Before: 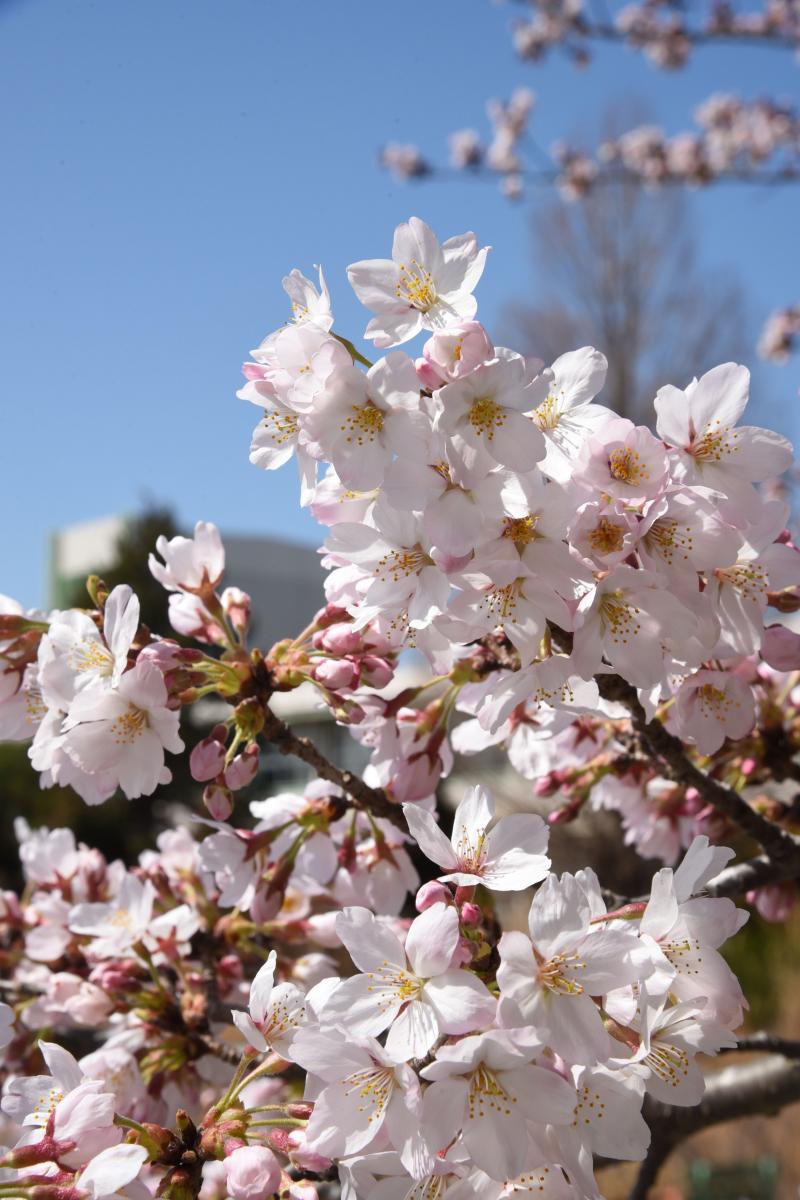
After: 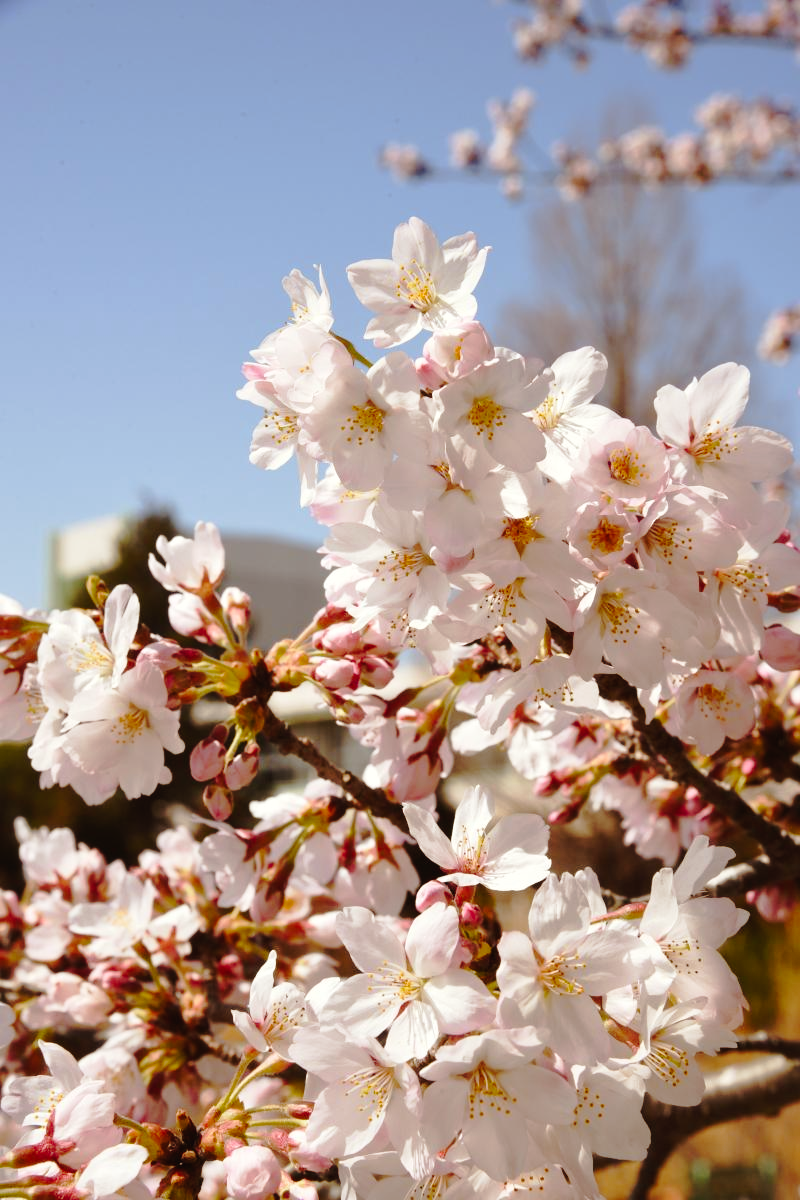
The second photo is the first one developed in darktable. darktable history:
color balance rgb: power › luminance 9.813%, power › chroma 2.808%, power › hue 59.75°, perceptual saturation grading › global saturation -1.872%, perceptual saturation grading › highlights -7.868%, perceptual saturation grading › mid-tones 8.576%, perceptual saturation grading › shadows 4.183%, contrast 5.599%
tone curve: curves: ch0 [(0.003, 0.015) (0.104, 0.07) (0.239, 0.201) (0.327, 0.317) (0.401, 0.443) (0.495, 0.55) (0.65, 0.68) (0.832, 0.858) (1, 0.977)]; ch1 [(0, 0) (0.161, 0.092) (0.35, 0.33) (0.379, 0.401) (0.447, 0.476) (0.495, 0.499) (0.515, 0.518) (0.55, 0.557) (0.621, 0.615) (0.718, 0.734) (1, 1)]; ch2 [(0, 0) (0.359, 0.372) (0.437, 0.437) (0.502, 0.501) (0.534, 0.537) (0.599, 0.586) (1, 1)], preserve colors none
